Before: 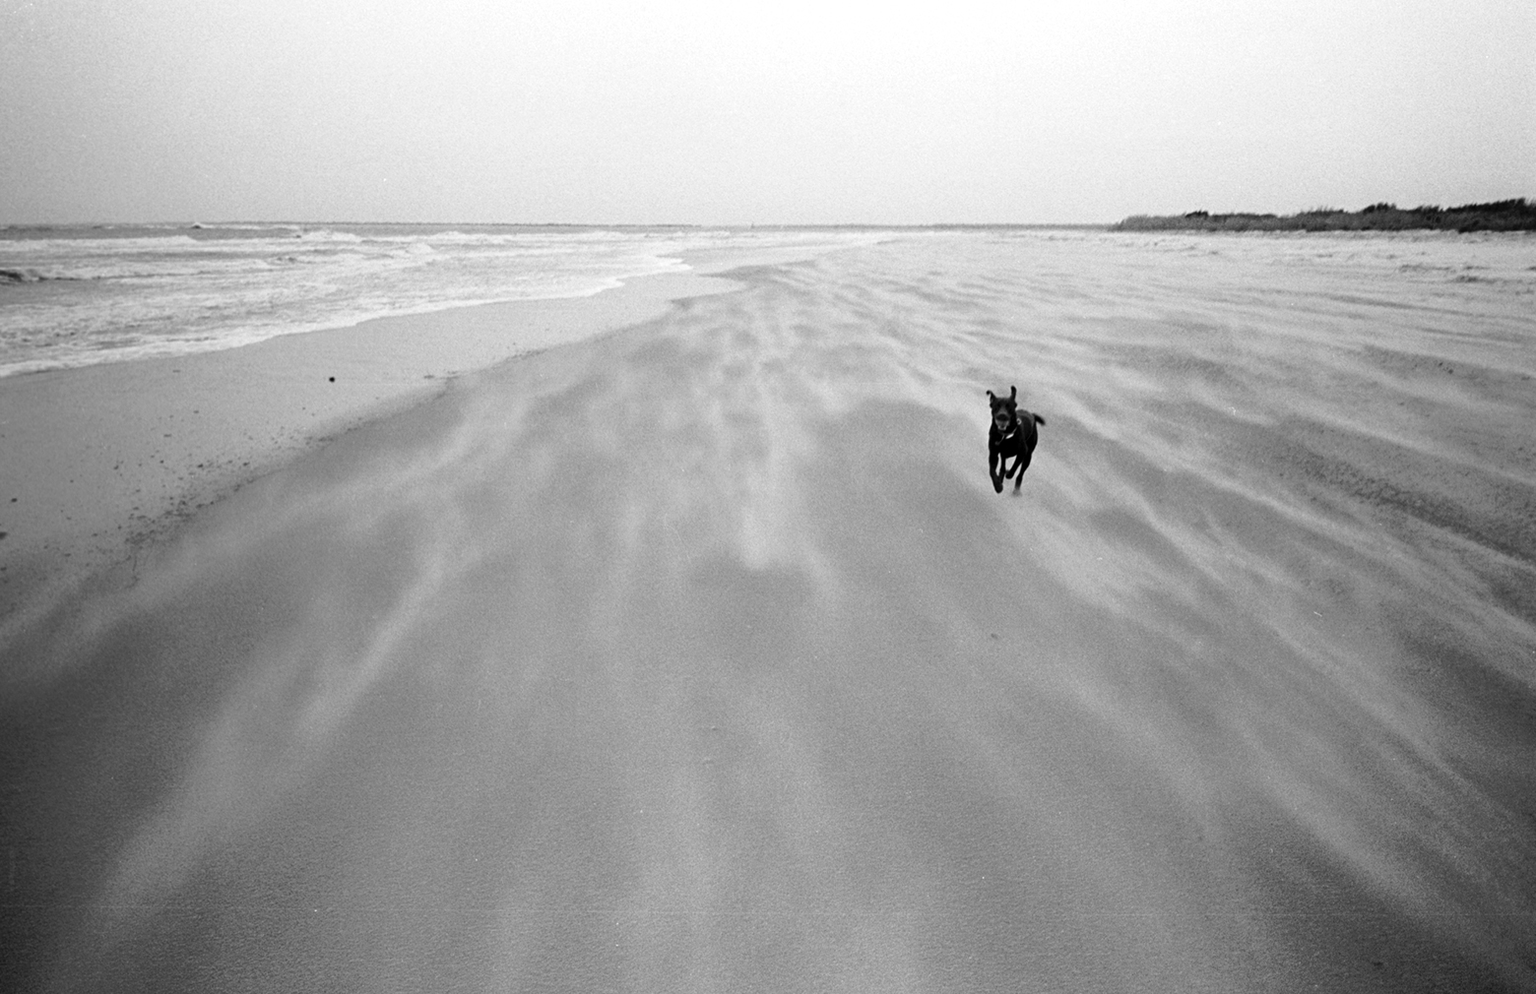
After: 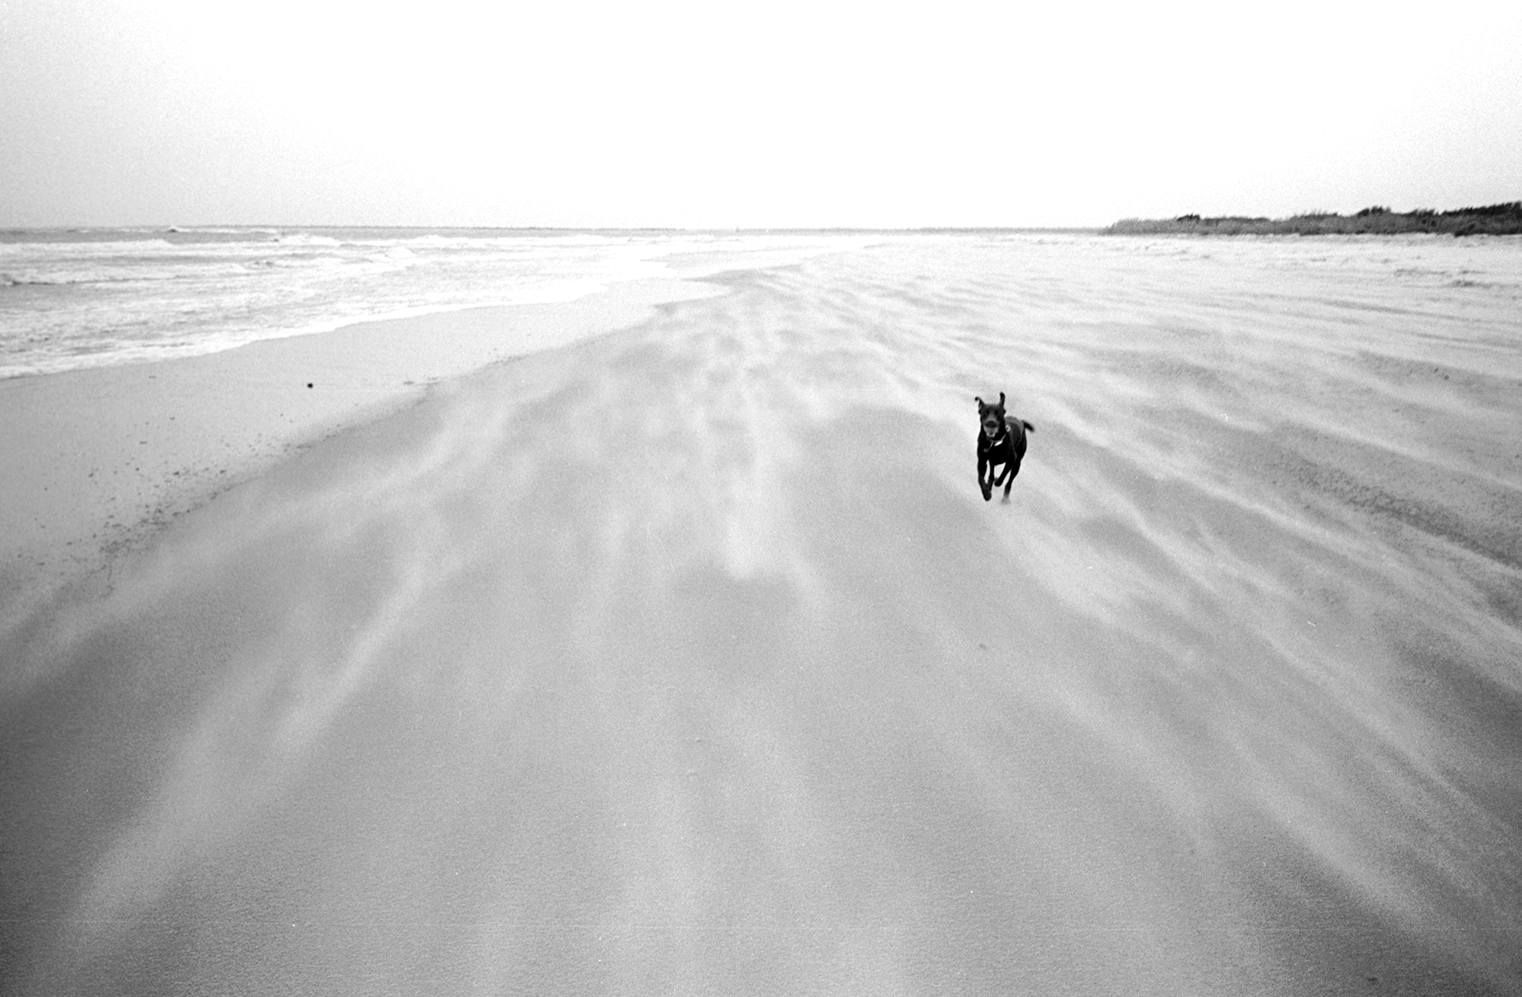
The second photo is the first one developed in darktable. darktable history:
crop and rotate: left 1.774%, right 0.633%, bottom 1.28%
exposure: exposure 0.3 EV, compensate highlight preservation false
color zones: curves: ch0 [(0.287, 0.048) (0.493, 0.484) (0.737, 0.816)]; ch1 [(0, 0) (0.143, 0) (0.286, 0) (0.429, 0) (0.571, 0) (0.714, 0) (0.857, 0)]
